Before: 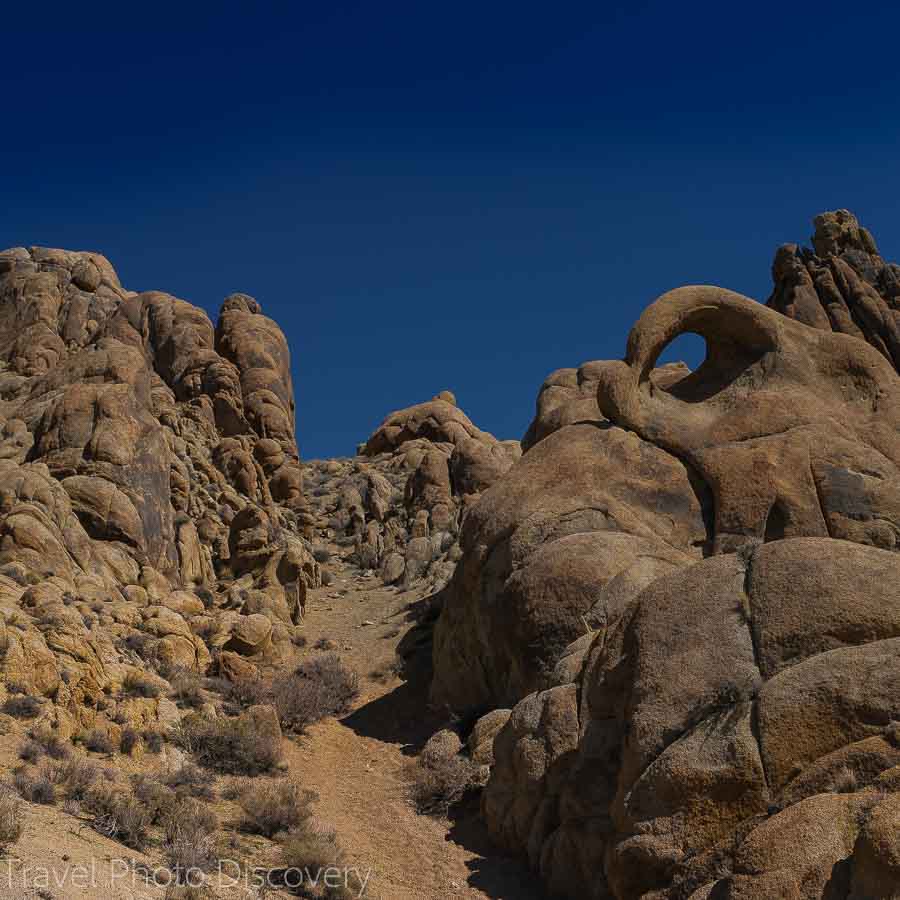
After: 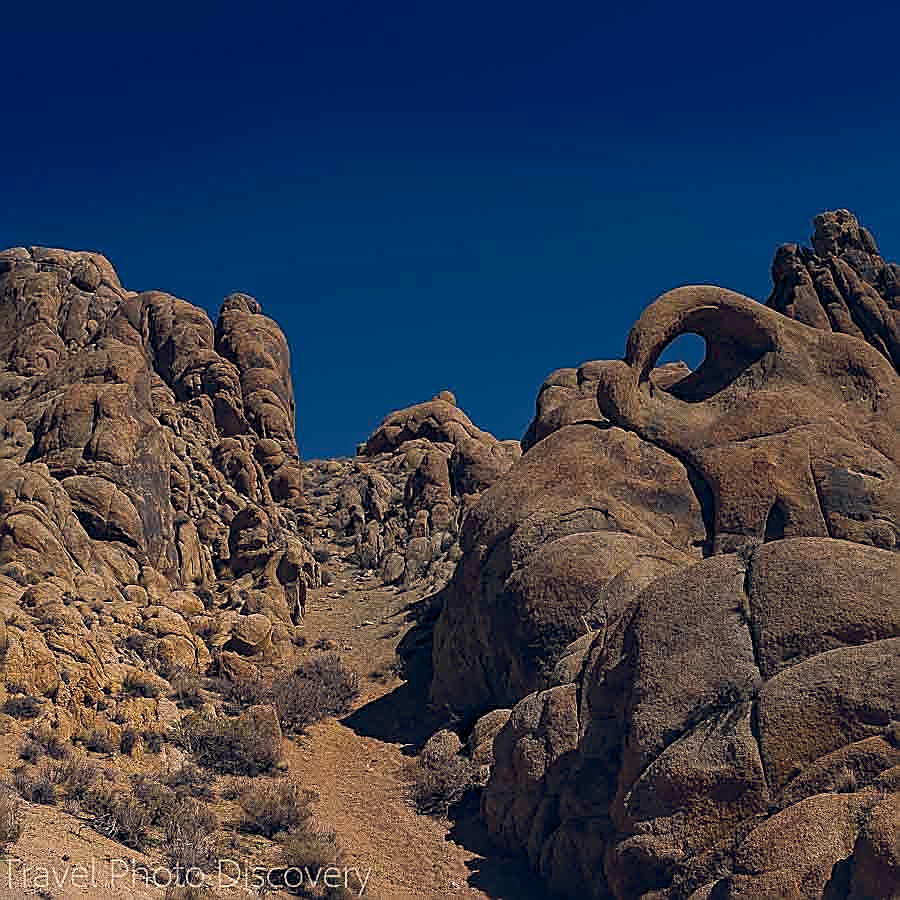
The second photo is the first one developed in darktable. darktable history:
sharpen: radius 1.685, amount 1.294
color balance rgb: shadows lift › hue 87.51°, highlights gain › chroma 3.21%, highlights gain › hue 55.1°, global offset › chroma 0.15%, global offset › hue 253.66°, linear chroma grading › global chroma 0.5%
haze removal: compatibility mode true, adaptive false
